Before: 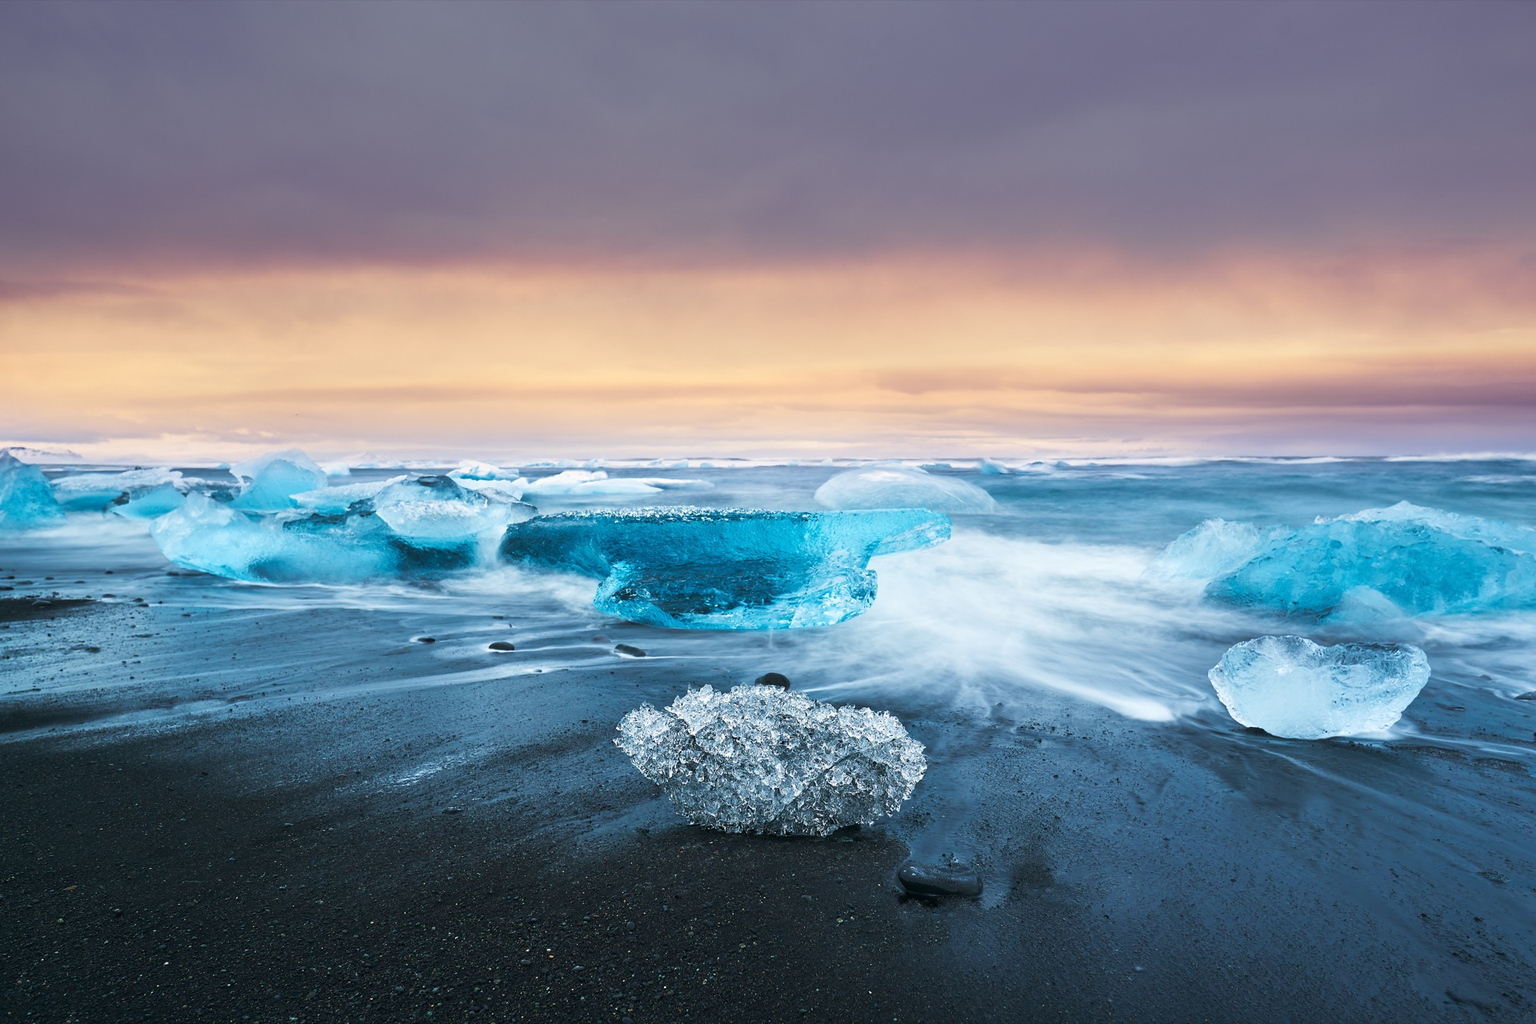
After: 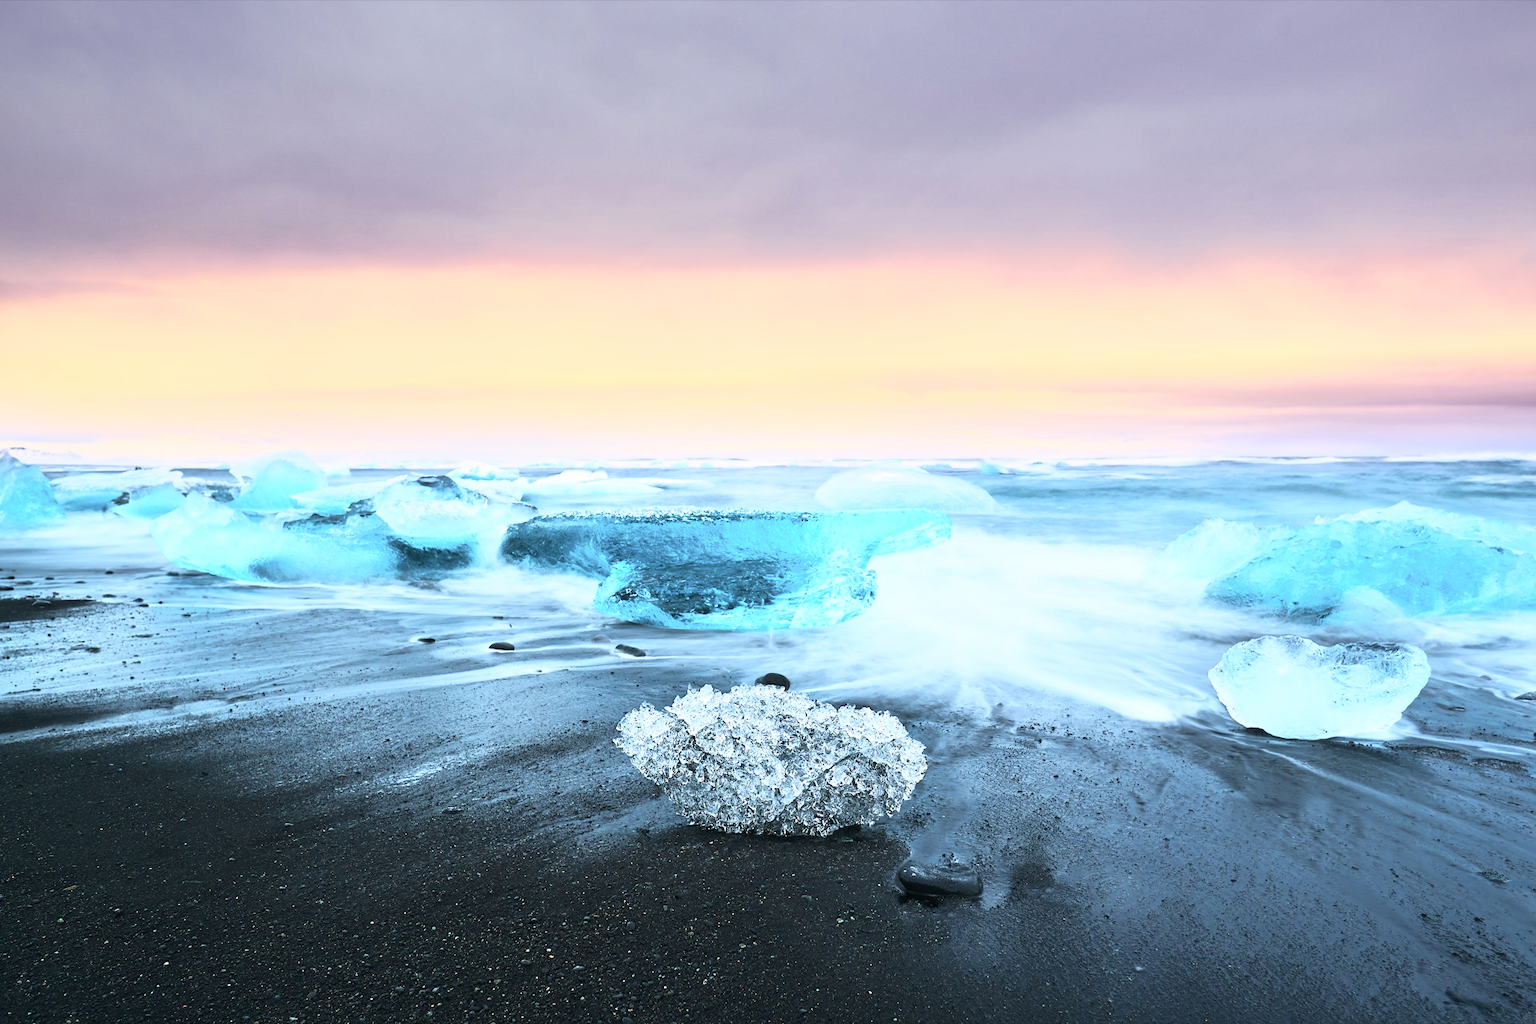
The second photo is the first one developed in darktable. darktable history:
exposure: compensate exposure bias true, compensate highlight preservation false
tone curve: curves: ch0 [(0, 0) (0.003, 0.003) (0.011, 0.013) (0.025, 0.029) (0.044, 0.052) (0.069, 0.081) (0.1, 0.116) (0.136, 0.158) (0.177, 0.207) (0.224, 0.268) (0.277, 0.373) (0.335, 0.465) (0.399, 0.565) (0.468, 0.674) (0.543, 0.79) (0.623, 0.853) (0.709, 0.918) (0.801, 0.956) (0.898, 0.977) (1, 1)], color space Lab, independent channels, preserve colors none
